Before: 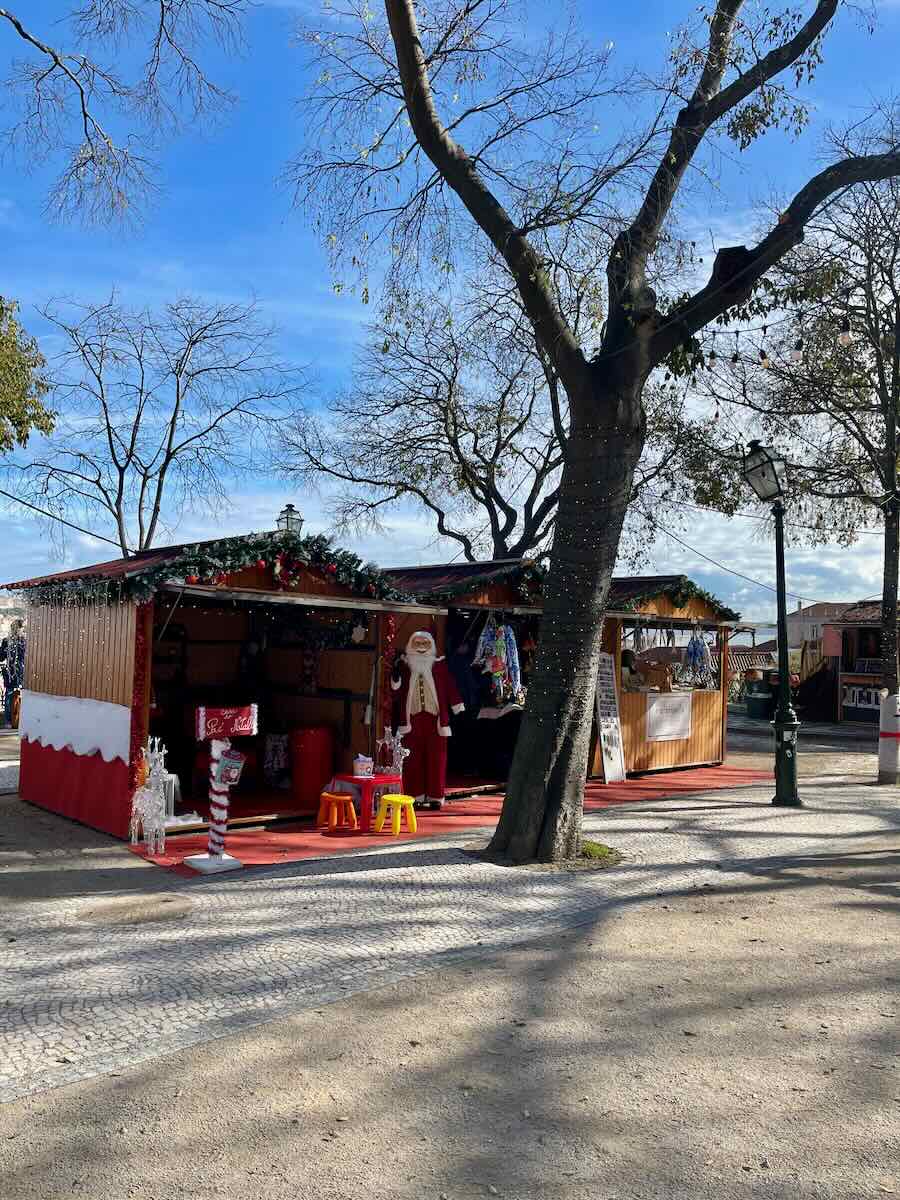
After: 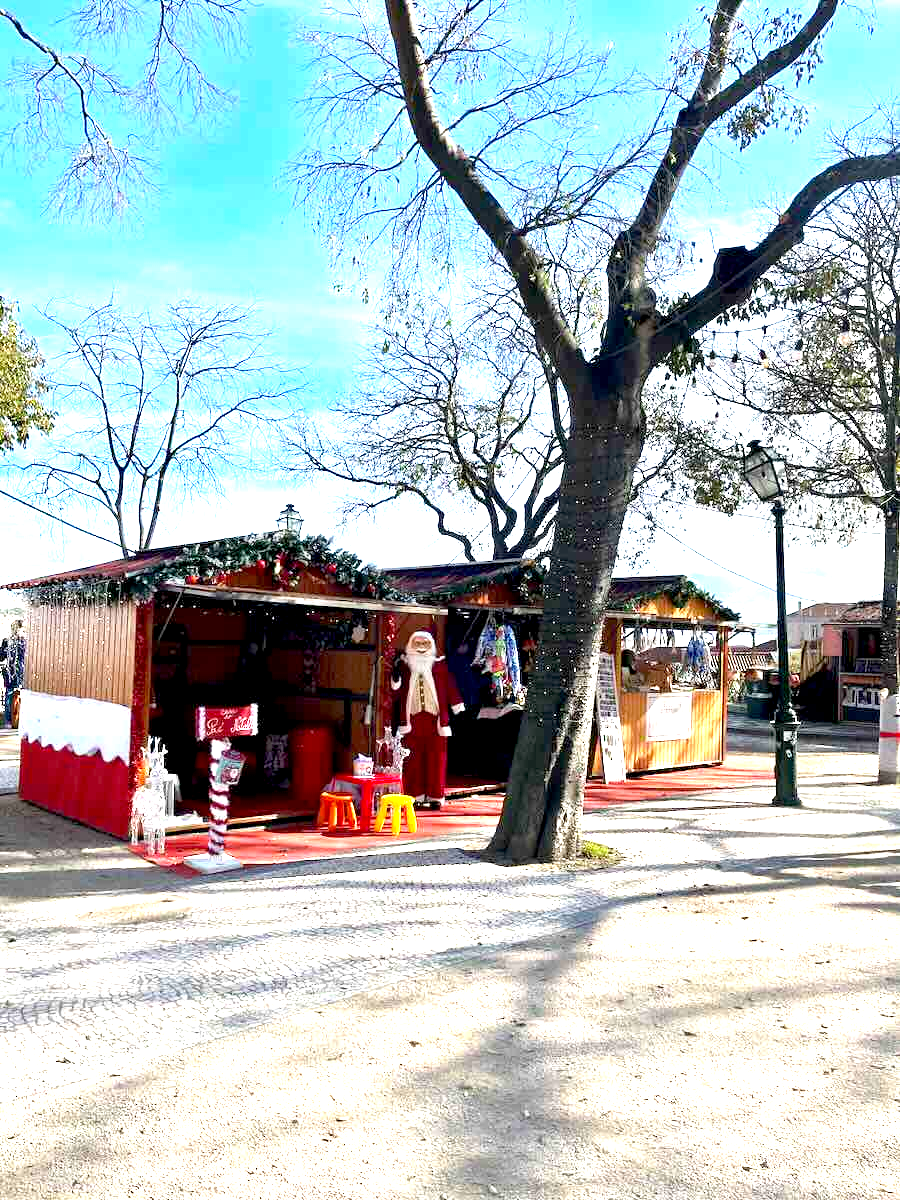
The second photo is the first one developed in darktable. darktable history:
exposure: black level correction 0, exposure 1.742 EV, compensate highlight preservation false
